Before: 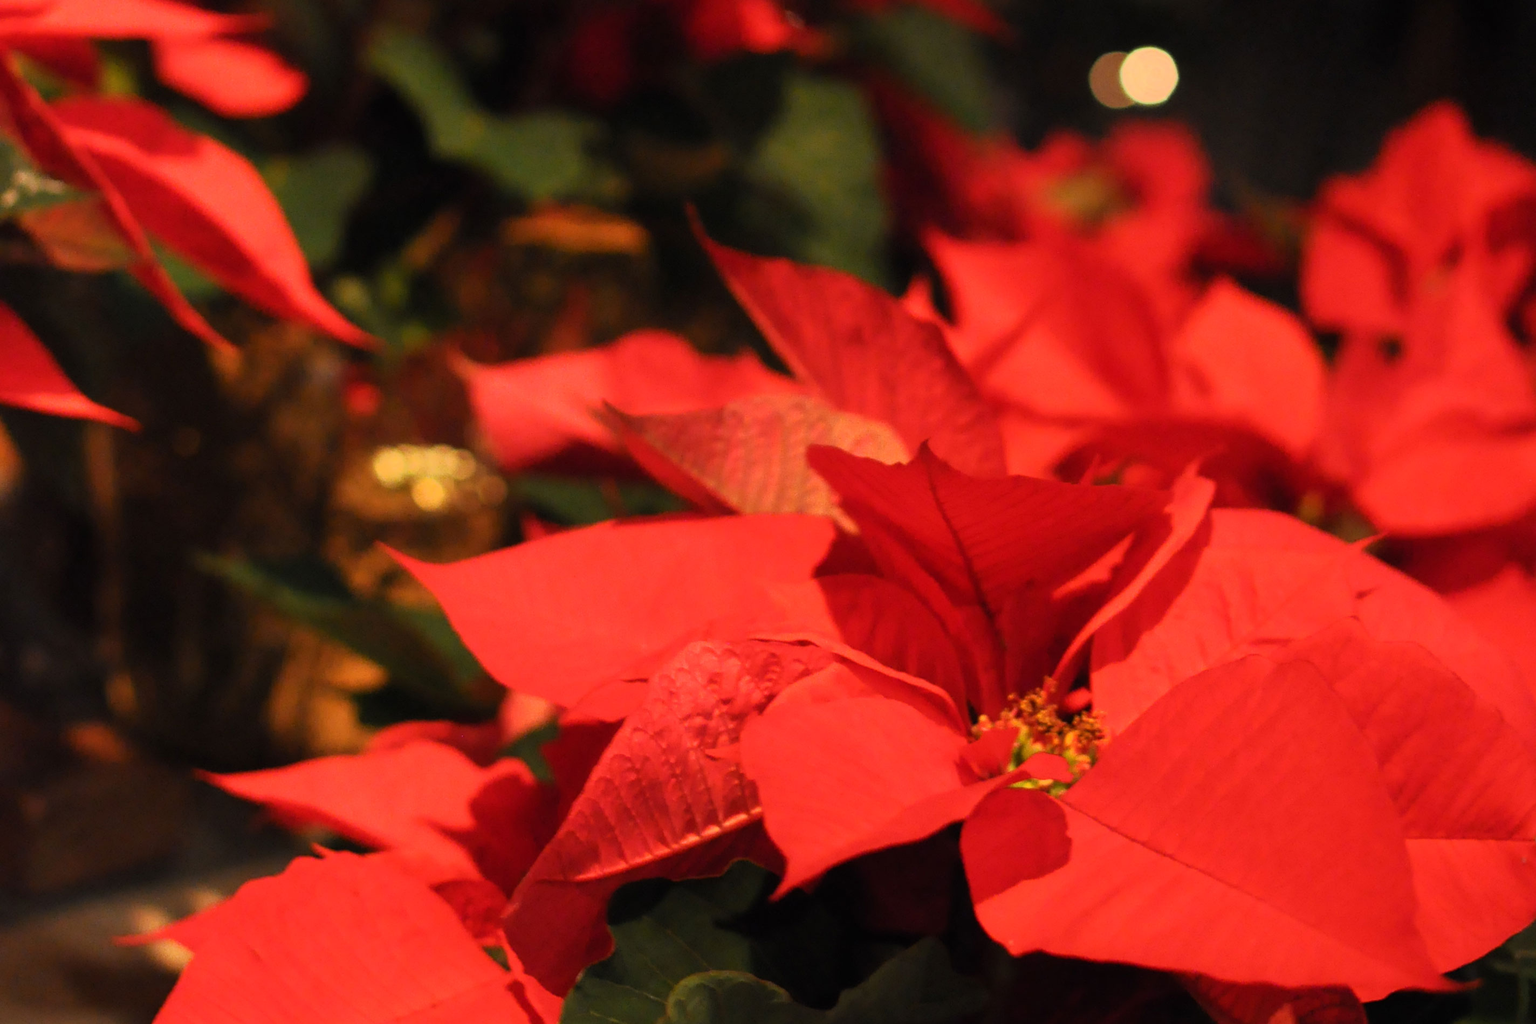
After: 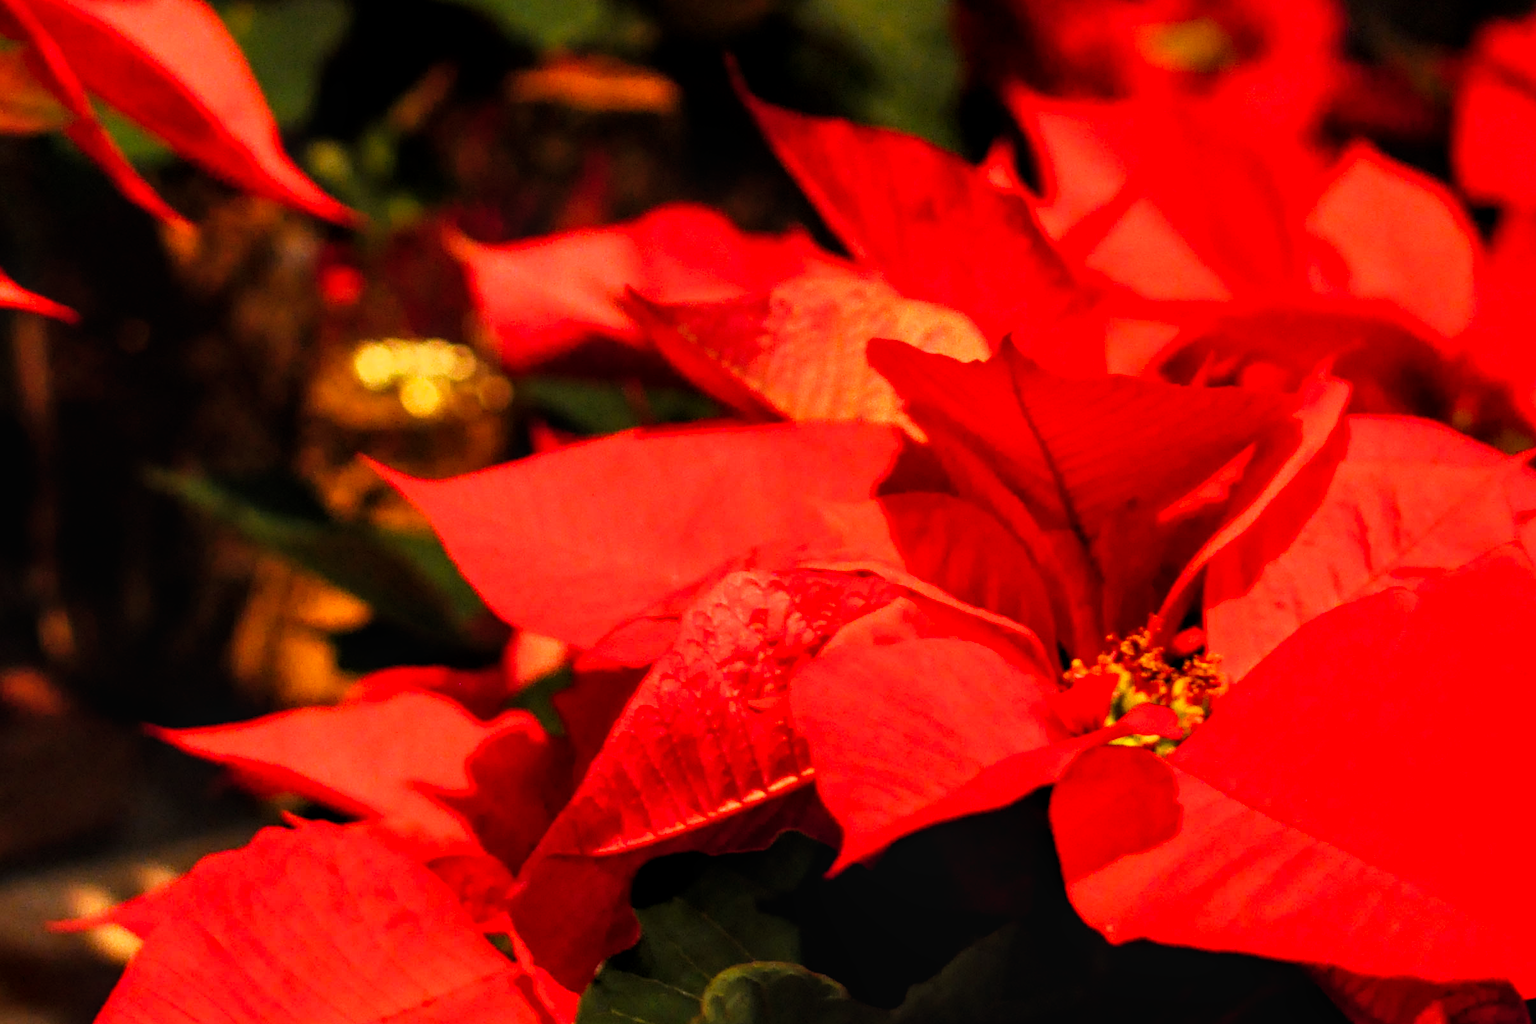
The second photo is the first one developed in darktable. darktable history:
local contrast: on, module defaults
tone curve: curves: ch0 [(0, 0) (0.003, 0.016) (0.011, 0.016) (0.025, 0.016) (0.044, 0.017) (0.069, 0.026) (0.1, 0.044) (0.136, 0.074) (0.177, 0.121) (0.224, 0.183) (0.277, 0.248) (0.335, 0.326) (0.399, 0.413) (0.468, 0.511) (0.543, 0.612) (0.623, 0.717) (0.709, 0.818) (0.801, 0.911) (0.898, 0.979) (1, 1)], preserve colors none
crop and rotate: left 4.842%, top 15.51%, right 10.668%
